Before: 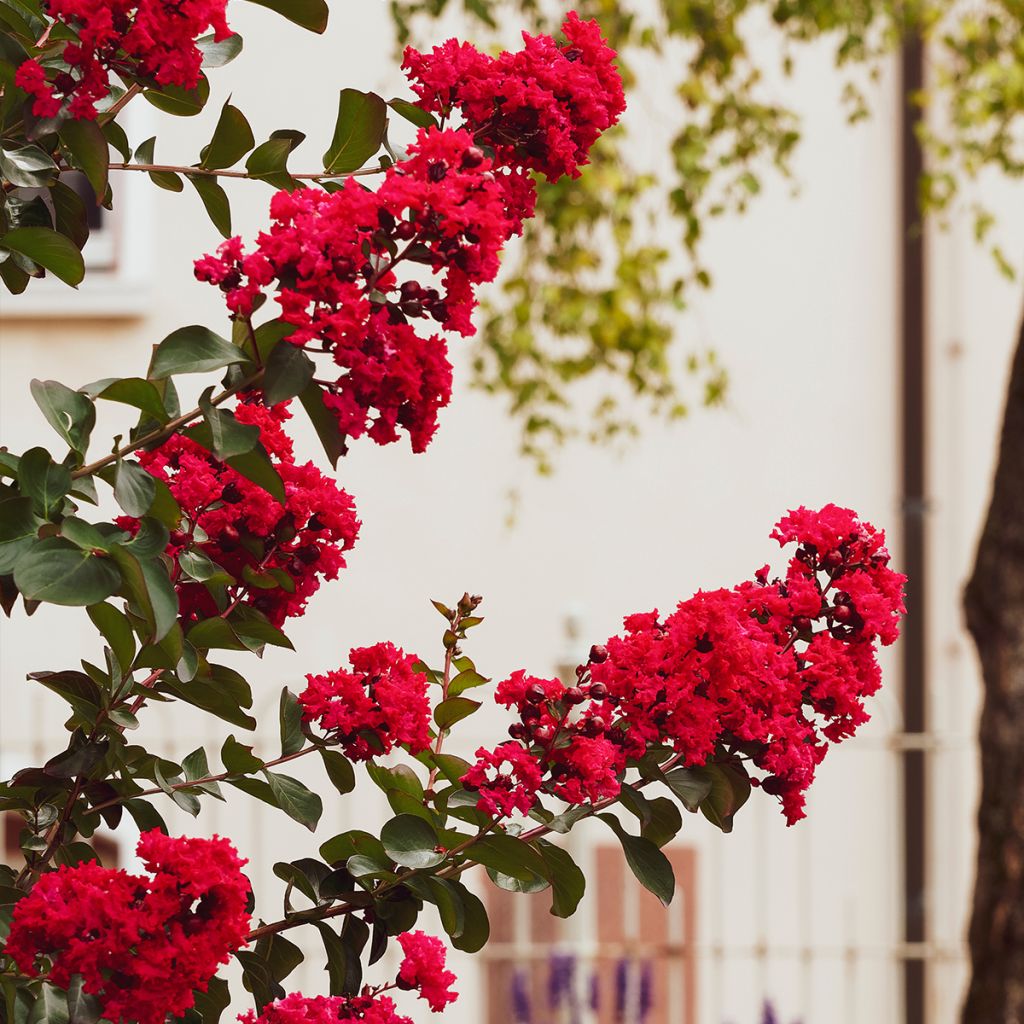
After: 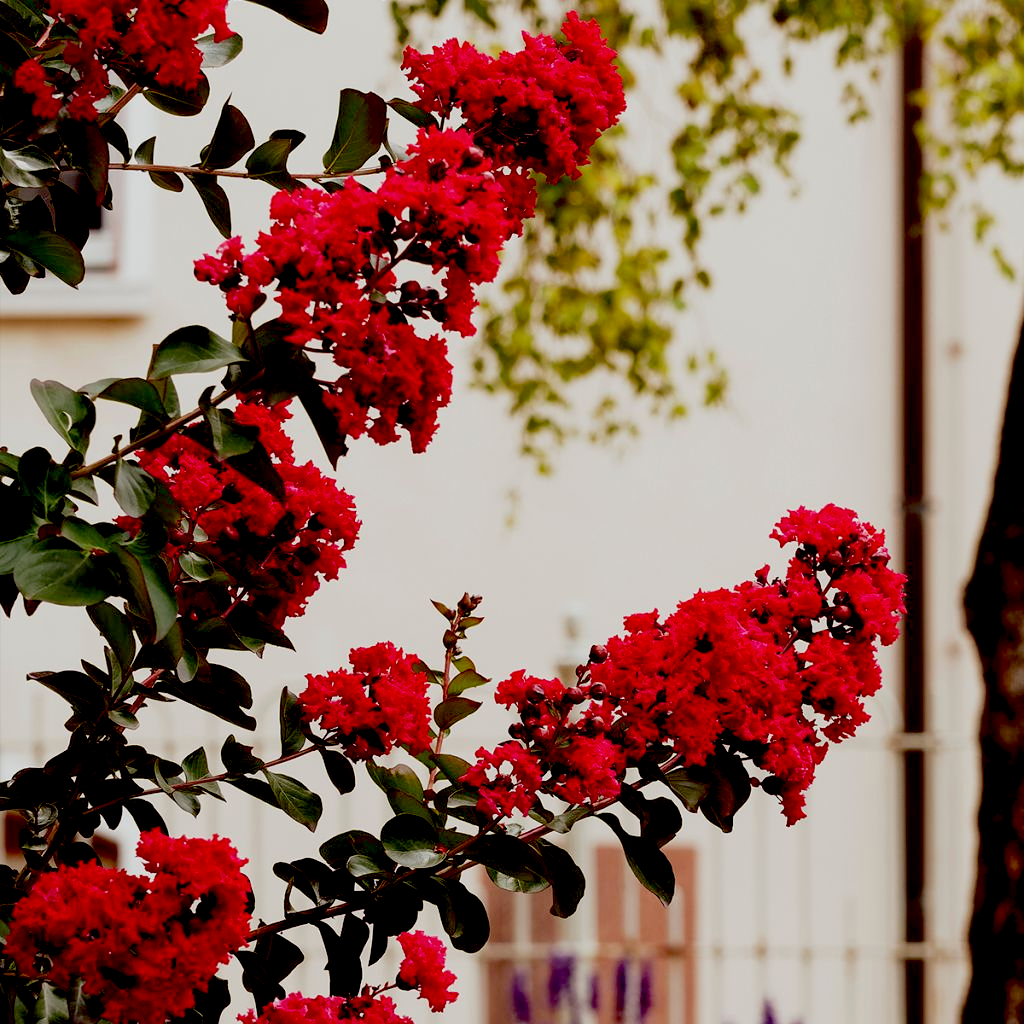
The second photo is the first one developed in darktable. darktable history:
exposure: black level correction 0.045, exposure -0.233 EV, compensate highlight preservation false
